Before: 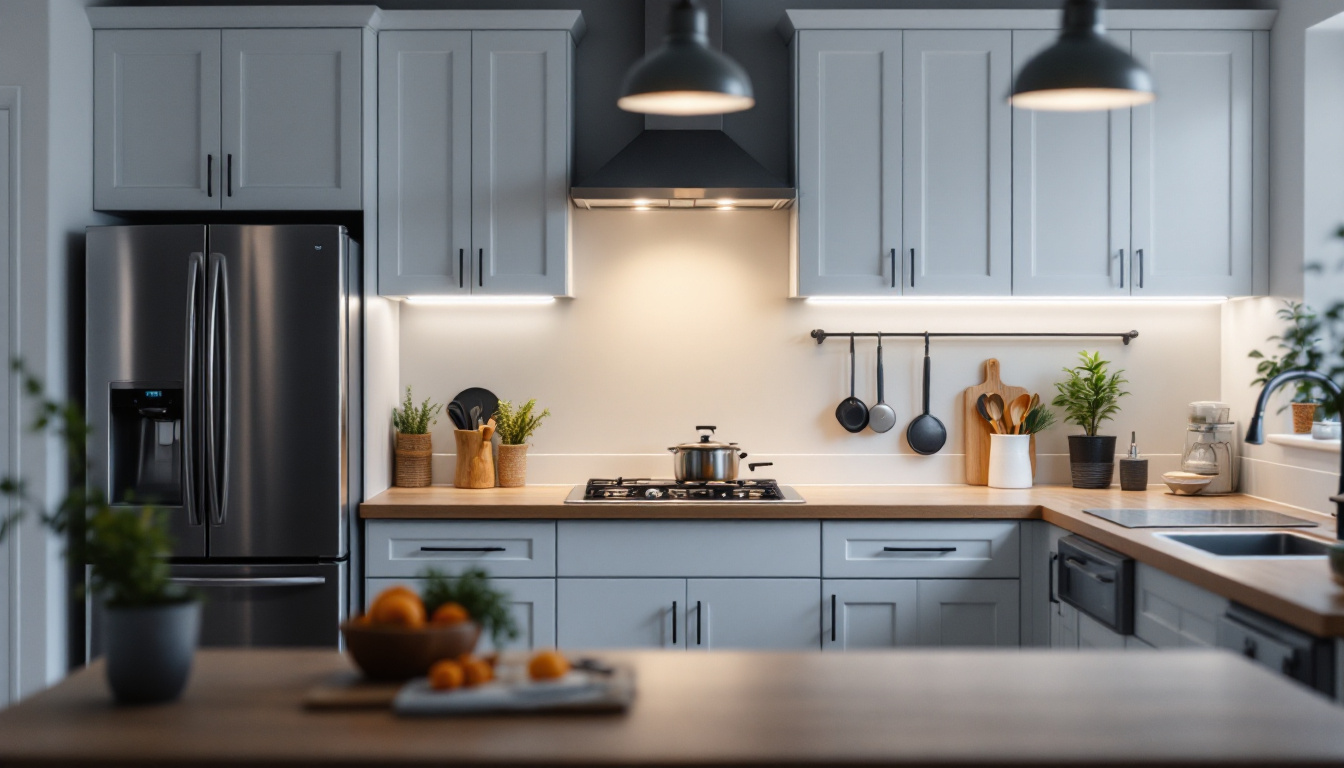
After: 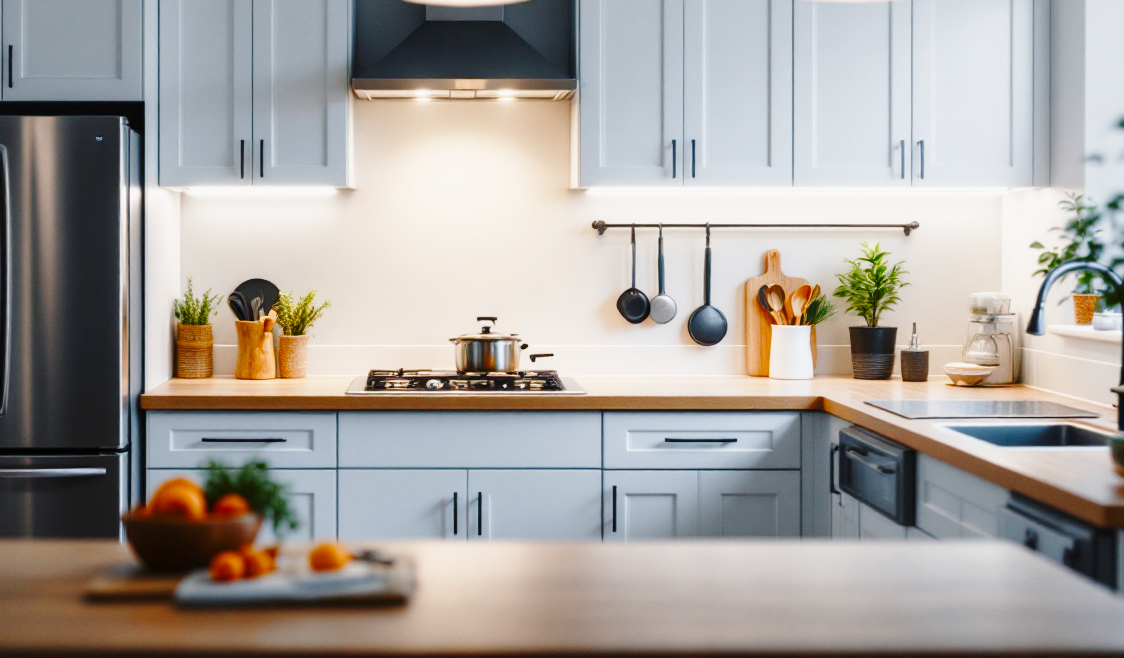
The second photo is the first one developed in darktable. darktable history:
crop: left 16.315%, top 14.246%
color balance rgb: shadows lift › chroma 1%, shadows lift › hue 113°, highlights gain › chroma 0.2%, highlights gain › hue 333°, perceptual saturation grading › global saturation 20%, perceptual saturation grading › highlights -50%, perceptual saturation grading › shadows 25%, contrast -10%
base curve: curves: ch0 [(0, 0) (0.028, 0.03) (0.121, 0.232) (0.46, 0.748) (0.859, 0.968) (1, 1)], preserve colors none
